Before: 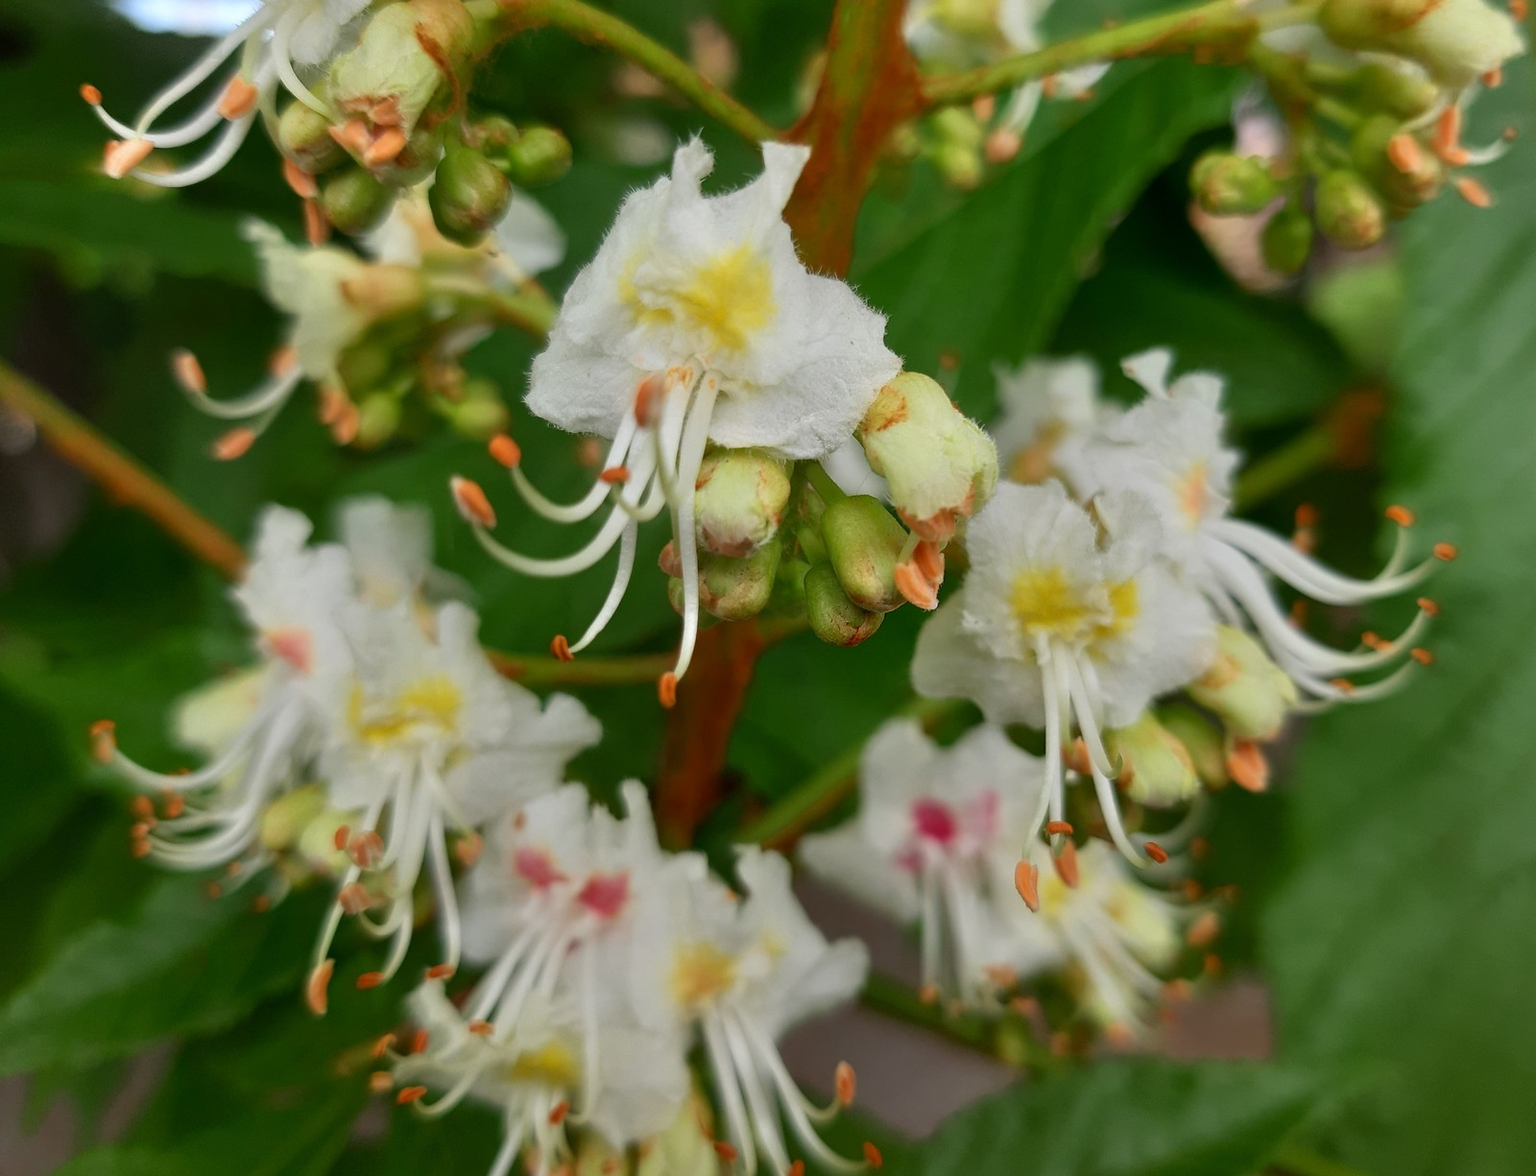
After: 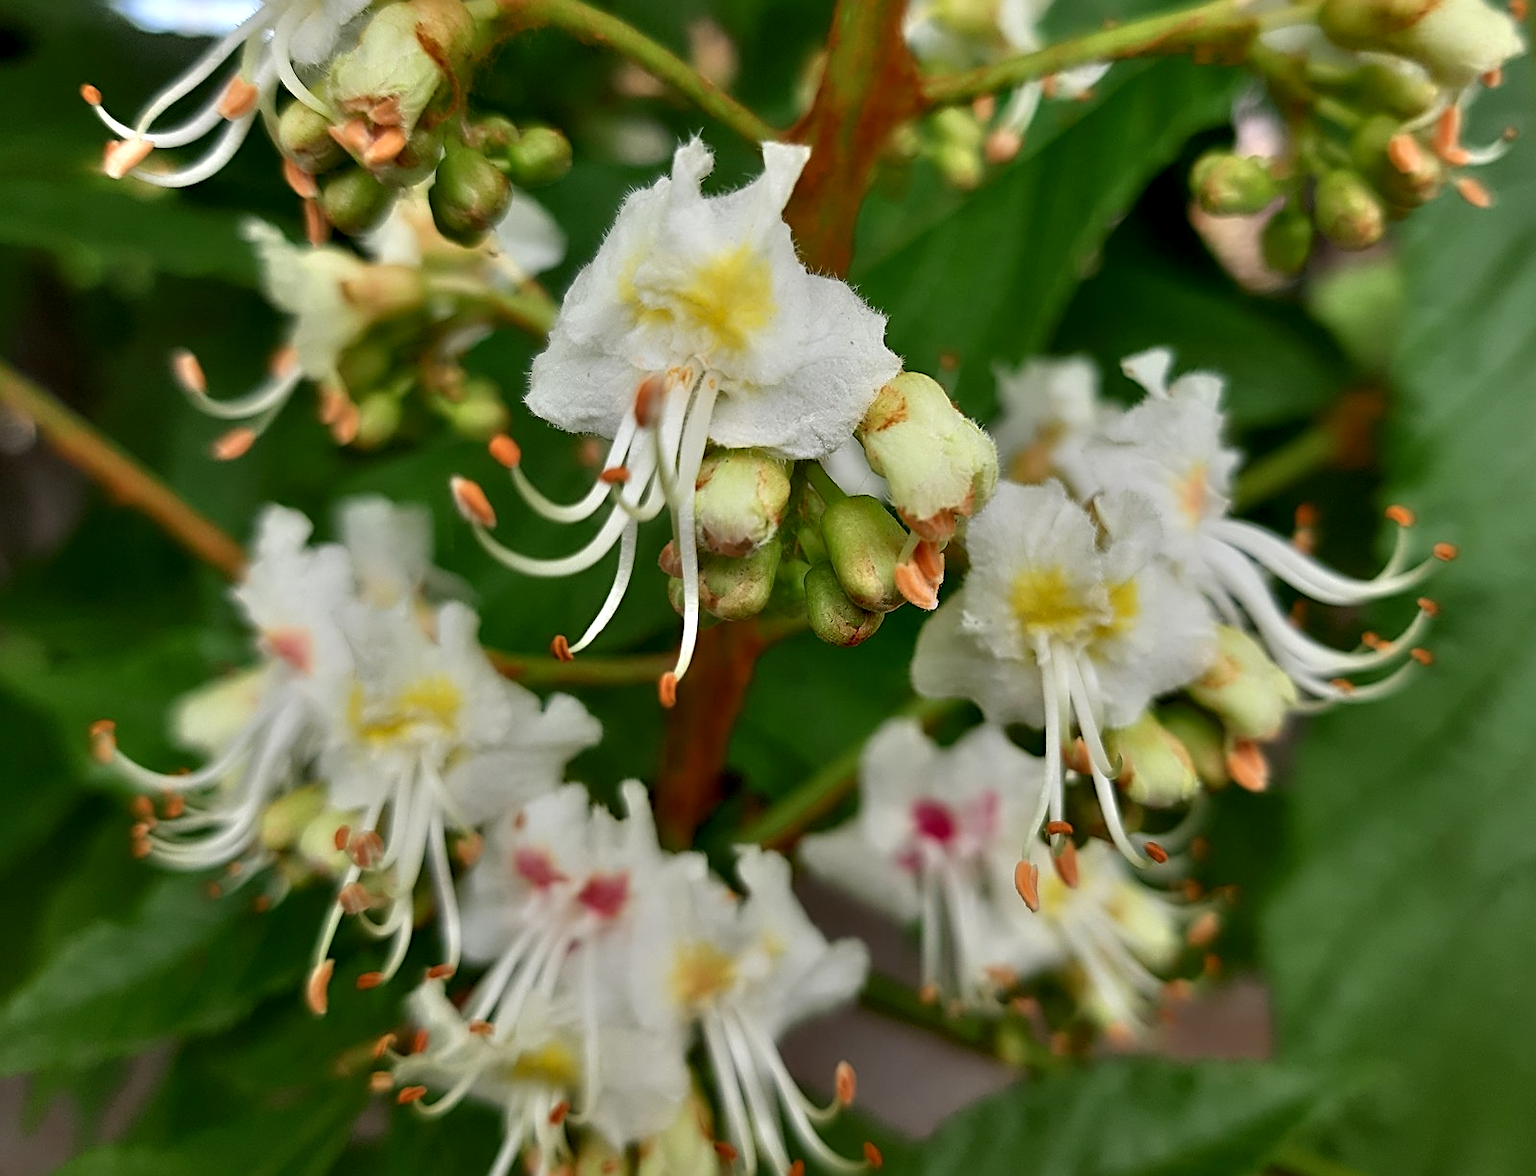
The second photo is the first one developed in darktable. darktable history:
contrast equalizer: y [[0.514, 0.573, 0.581, 0.508, 0.5, 0.5], [0.5 ×6], [0.5 ×6], [0 ×6], [0 ×6]]
sharpen: radius 2.794, amount 0.708
